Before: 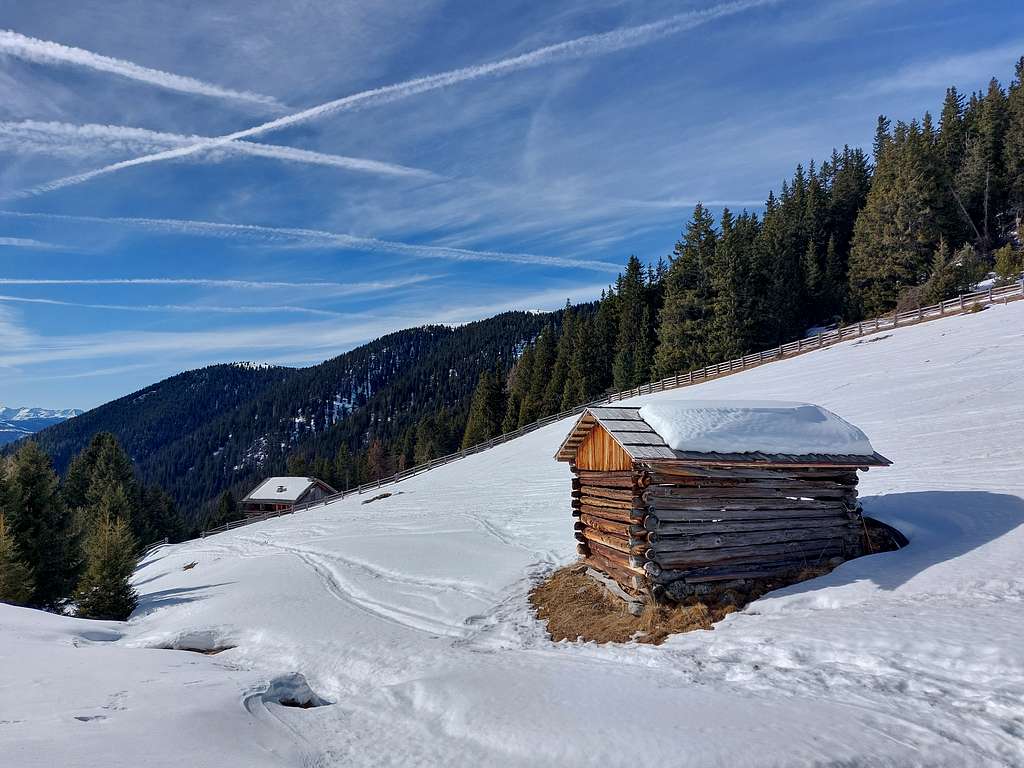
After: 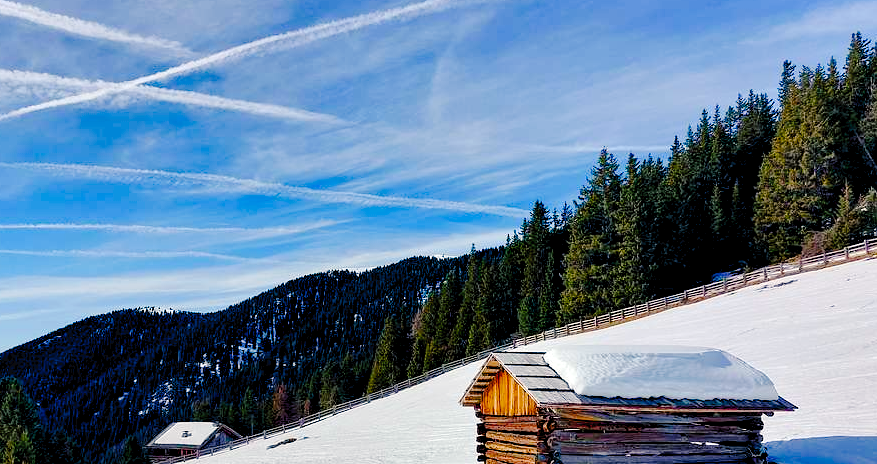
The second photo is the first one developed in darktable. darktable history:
crop and rotate: left 9.345%, top 7.22%, right 4.982%, bottom 32.331%
color balance rgb: shadows lift › chroma 3%, shadows lift › hue 240.84°, highlights gain › chroma 3%, highlights gain › hue 73.2°, global offset › luminance -0.5%, perceptual saturation grading › global saturation 20%, perceptual saturation grading › highlights -25%, perceptual saturation grading › shadows 50%, global vibrance 25.26%
tone curve: curves: ch0 [(0, 0) (0.003, 0.035) (0.011, 0.035) (0.025, 0.035) (0.044, 0.046) (0.069, 0.063) (0.1, 0.084) (0.136, 0.123) (0.177, 0.174) (0.224, 0.232) (0.277, 0.304) (0.335, 0.387) (0.399, 0.476) (0.468, 0.566) (0.543, 0.639) (0.623, 0.714) (0.709, 0.776) (0.801, 0.851) (0.898, 0.921) (1, 1)], preserve colors none
exposure: black level correction 0.005, exposure 0.286 EV, compensate highlight preservation false
